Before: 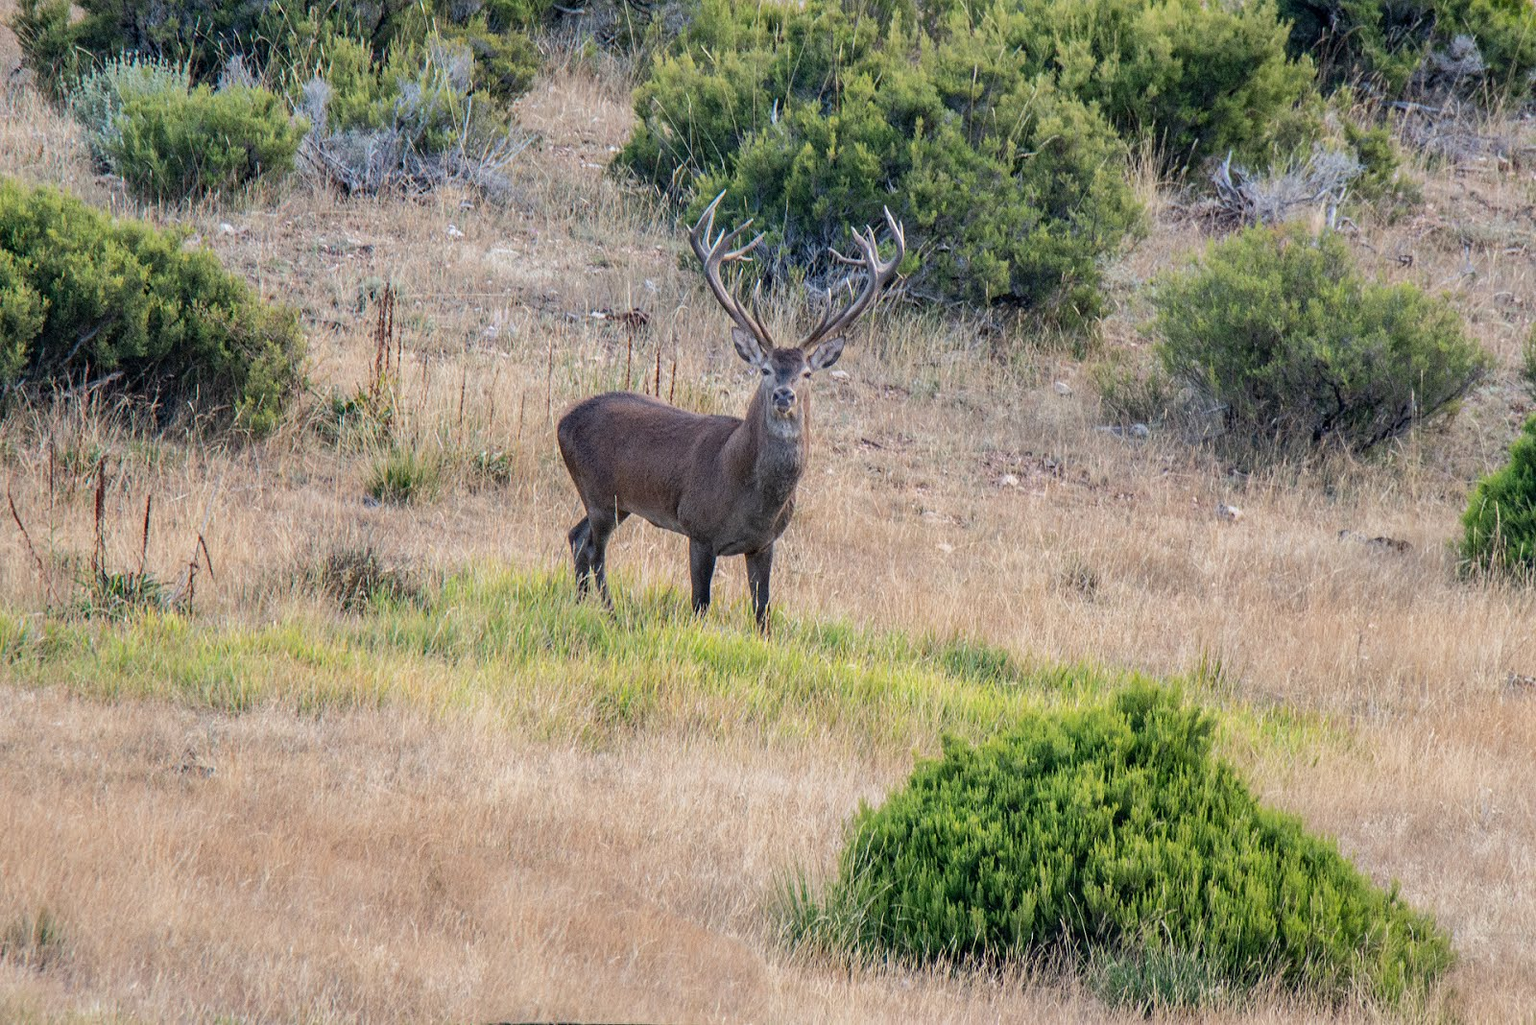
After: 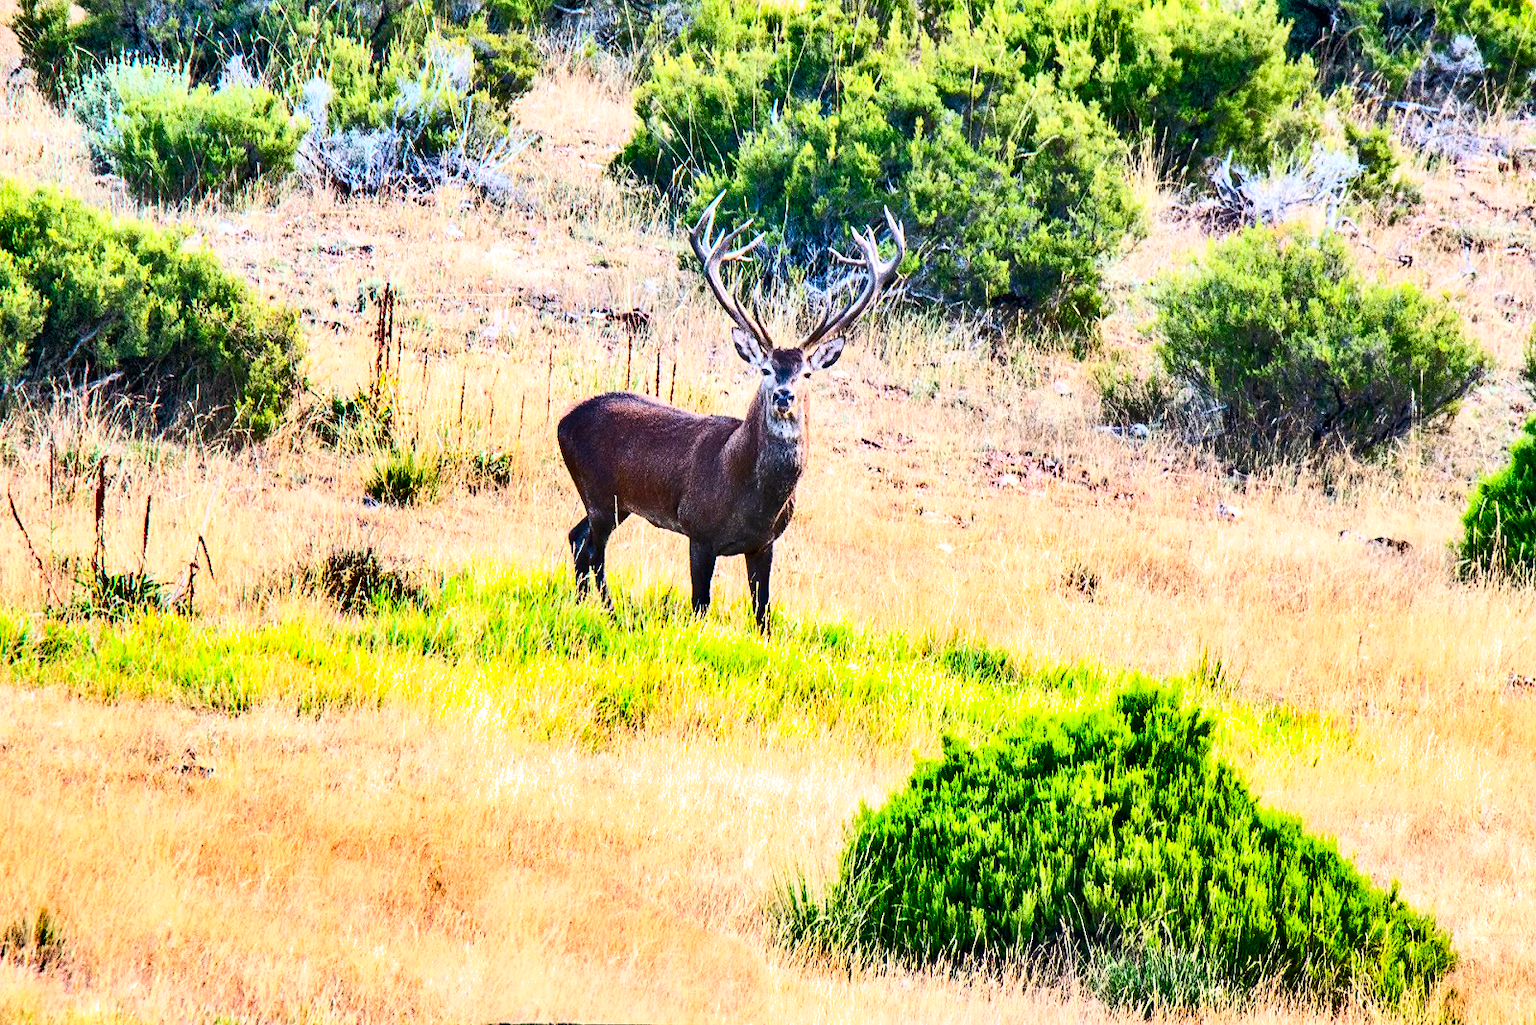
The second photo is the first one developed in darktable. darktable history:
base curve: curves: ch0 [(0, 0) (0.012, 0.01) (0.073, 0.168) (0.31, 0.711) (0.645, 0.957) (1, 1)]
shadows and highlights: shadows 24.63, highlights -77.5, soften with gaussian
contrast brightness saturation: contrast 0.048
color balance rgb: perceptual saturation grading › global saturation 34.864%, perceptual saturation grading › highlights -25.437%, perceptual saturation grading › shadows 49.265%
exposure: black level correction 0, exposure 0.703 EV, compensate highlight preservation false
